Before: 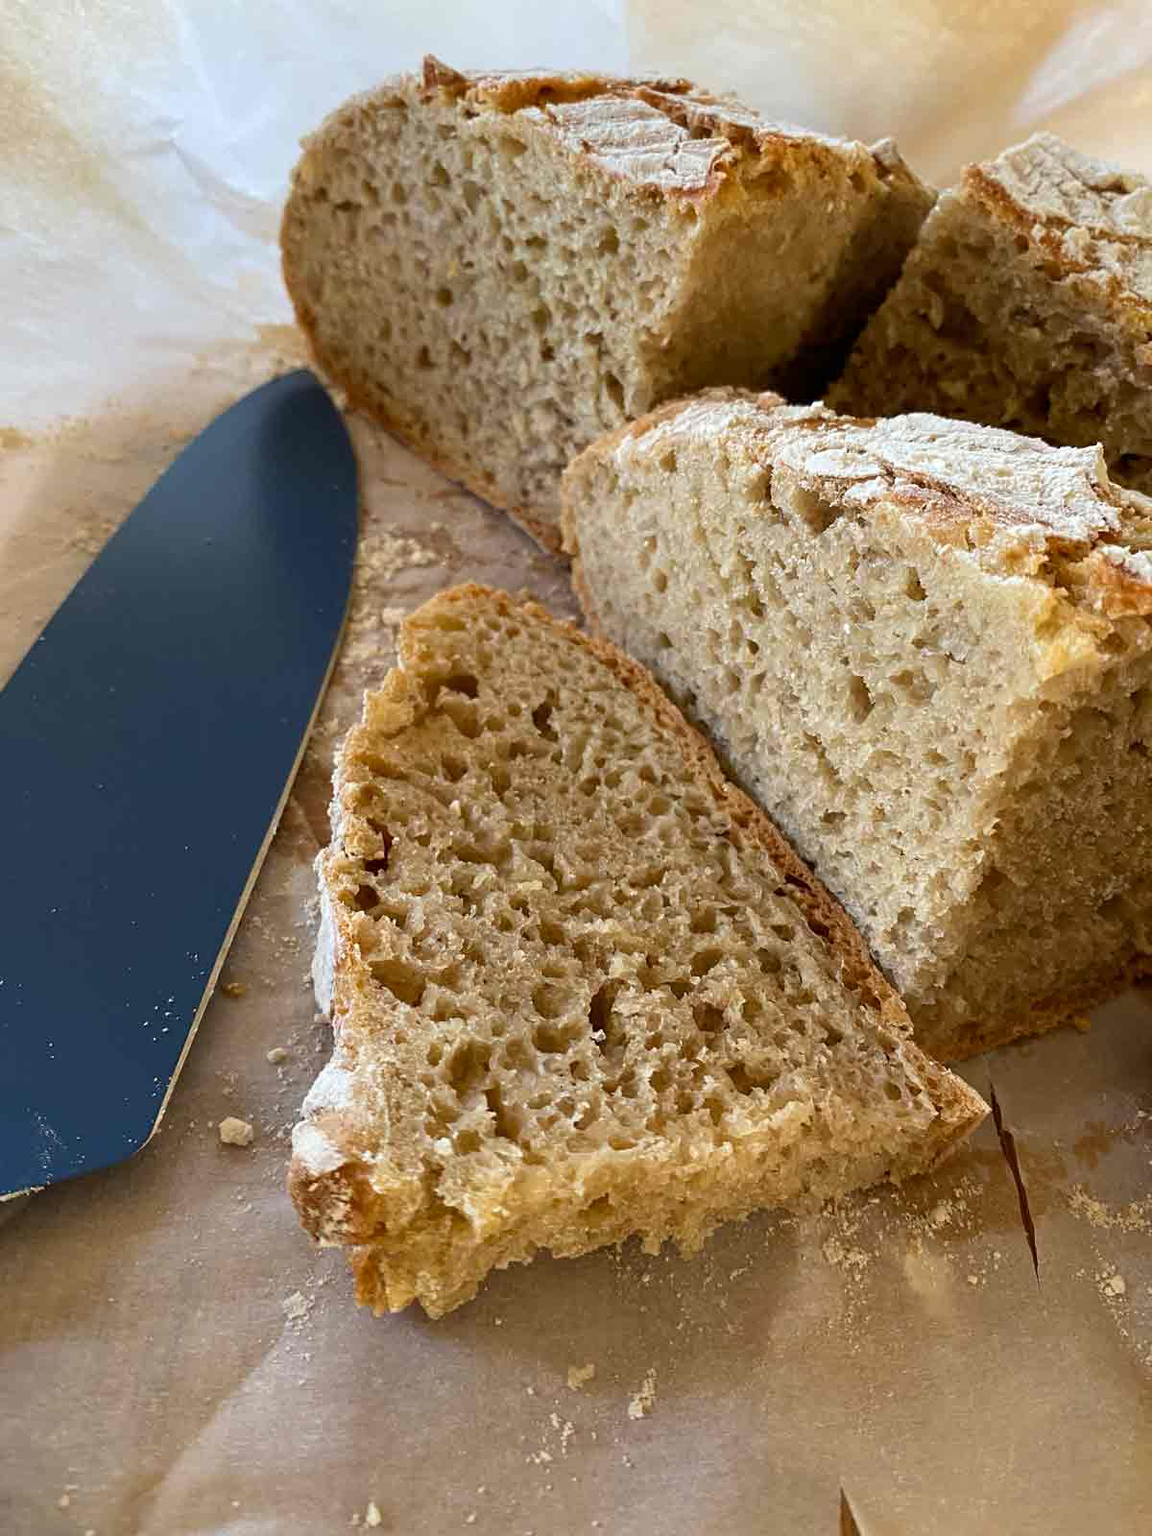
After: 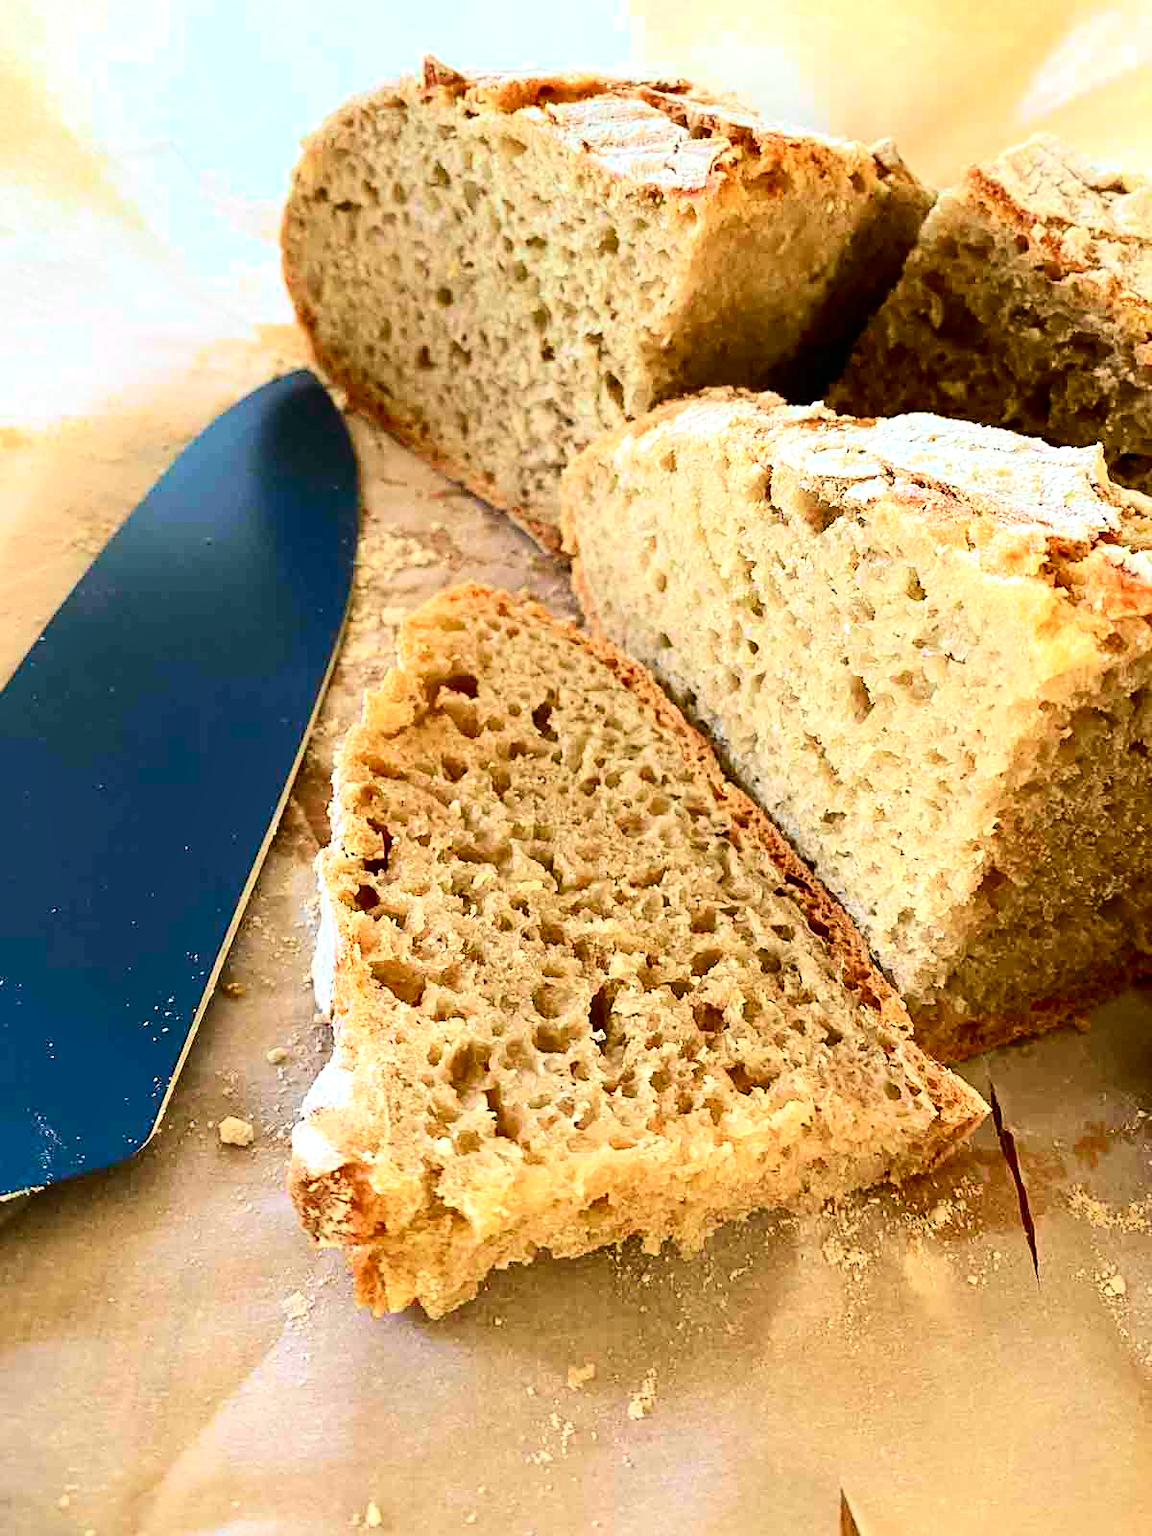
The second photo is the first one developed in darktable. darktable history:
tone equalizer: -8 EV -0.726 EV, -7 EV -0.71 EV, -6 EV -0.578 EV, -5 EV -0.372 EV, -3 EV 0.401 EV, -2 EV 0.6 EV, -1 EV 0.697 EV, +0 EV 0.729 EV, luminance estimator HSV value / RGB max
tone curve: curves: ch0 [(0, 0.003) (0.044, 0.032) (0.12, 0.089) (0.197, 0.168) (0.281, 0.273) (0.468, 0.548) (0.588, 0.71) (0.701, 0.815) (0.86, 0.922) (1, 0.982)]; ch1 [(0, 0) (0.247, 0.215) (0.433, 0.382) (0.466, 0.426) (0.493, 0.481) (0.501, 0.5) (0.517, 0.524) (0.557, 0.582) (0.598, 0.651) (0.671, 0.735) (0.796, 0.85) (1, 1)]; ch2 [(0, 0) (0.249, 0.216) (0.357, 0.317) (0.448, 0.432) (0.478, 0.492) (0.498, 0.499) (0.517, 0.53) (0.537, 0.57) (0.569, 0.623) (0.61, 0.663) (0.706, 0.75) (0.808, 0.809) (0.991, 0.968)], color space Lab, independent channels, preserve colors none
sharpen: amount 0.204
